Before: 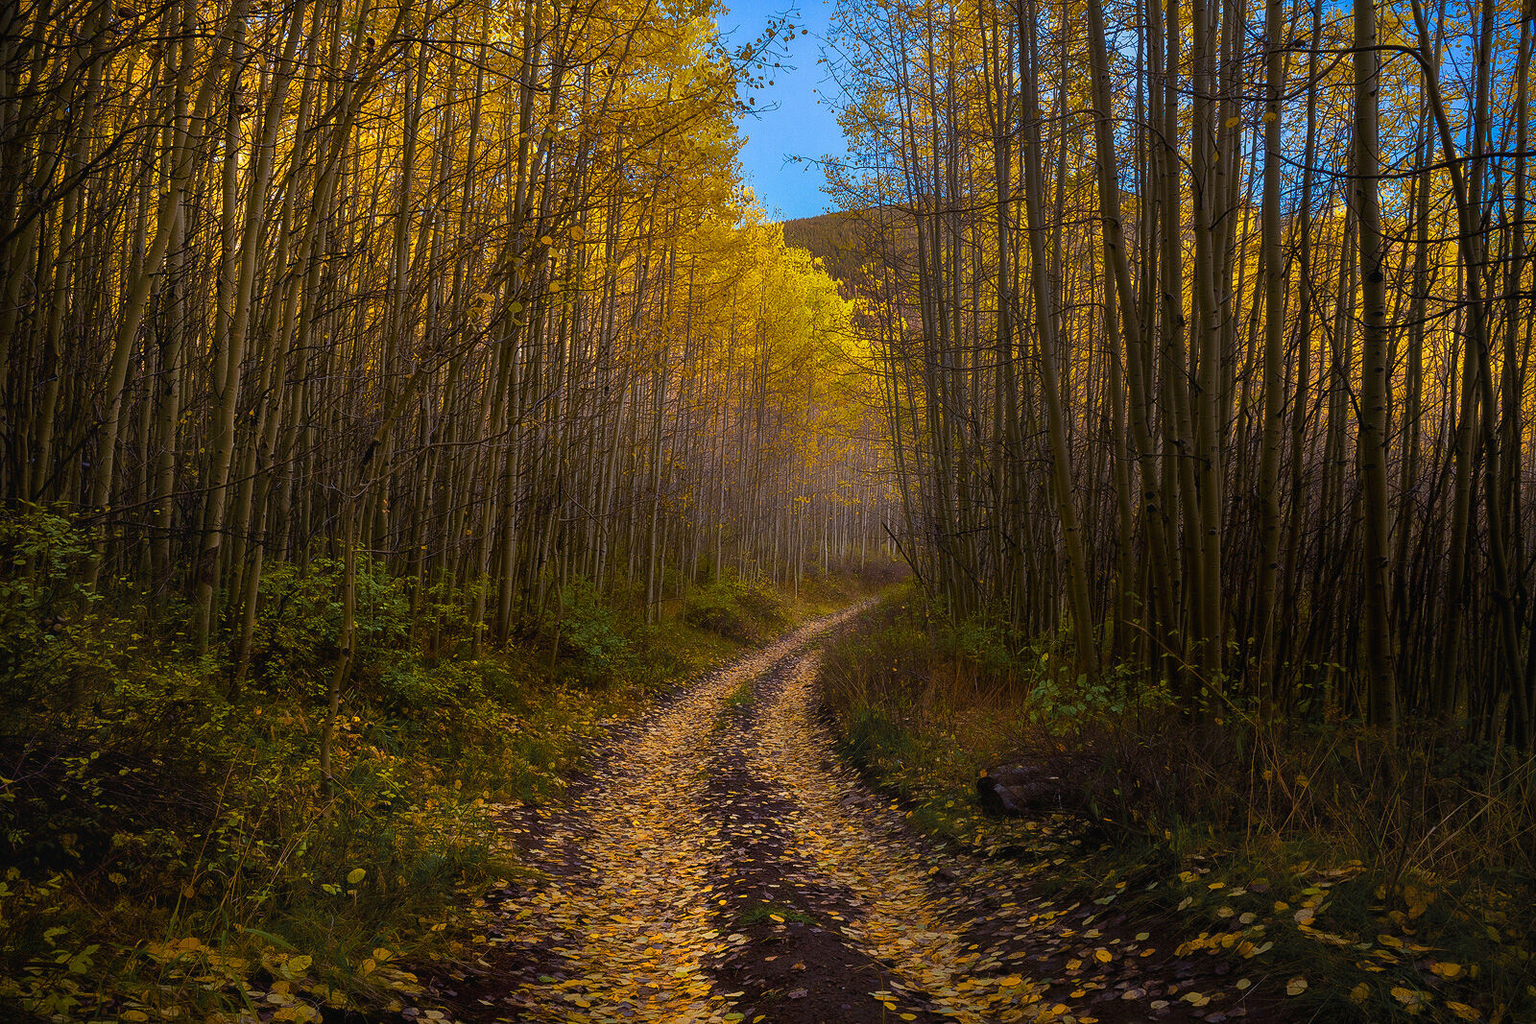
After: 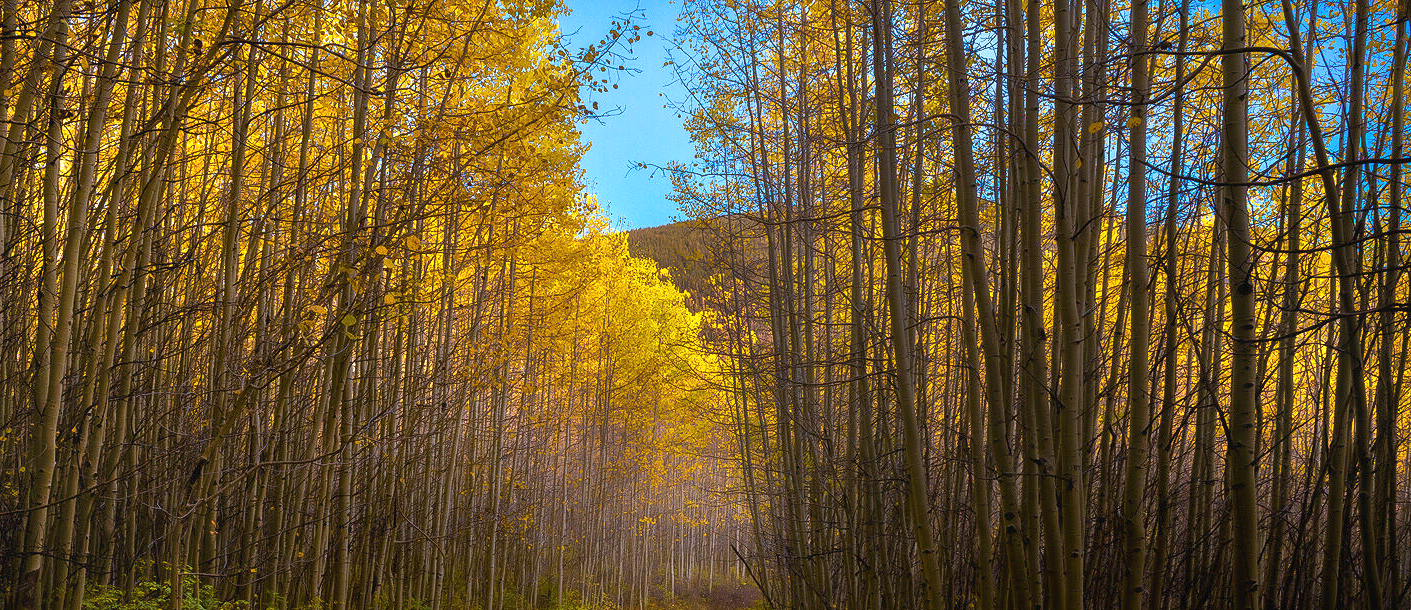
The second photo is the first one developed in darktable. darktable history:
crop and rotate: left 11.812%, bottom 42.776%
exposure: black level correction 0, exposure 0.6 EV, compensate exposure bias true, compensate highlight preservation false
